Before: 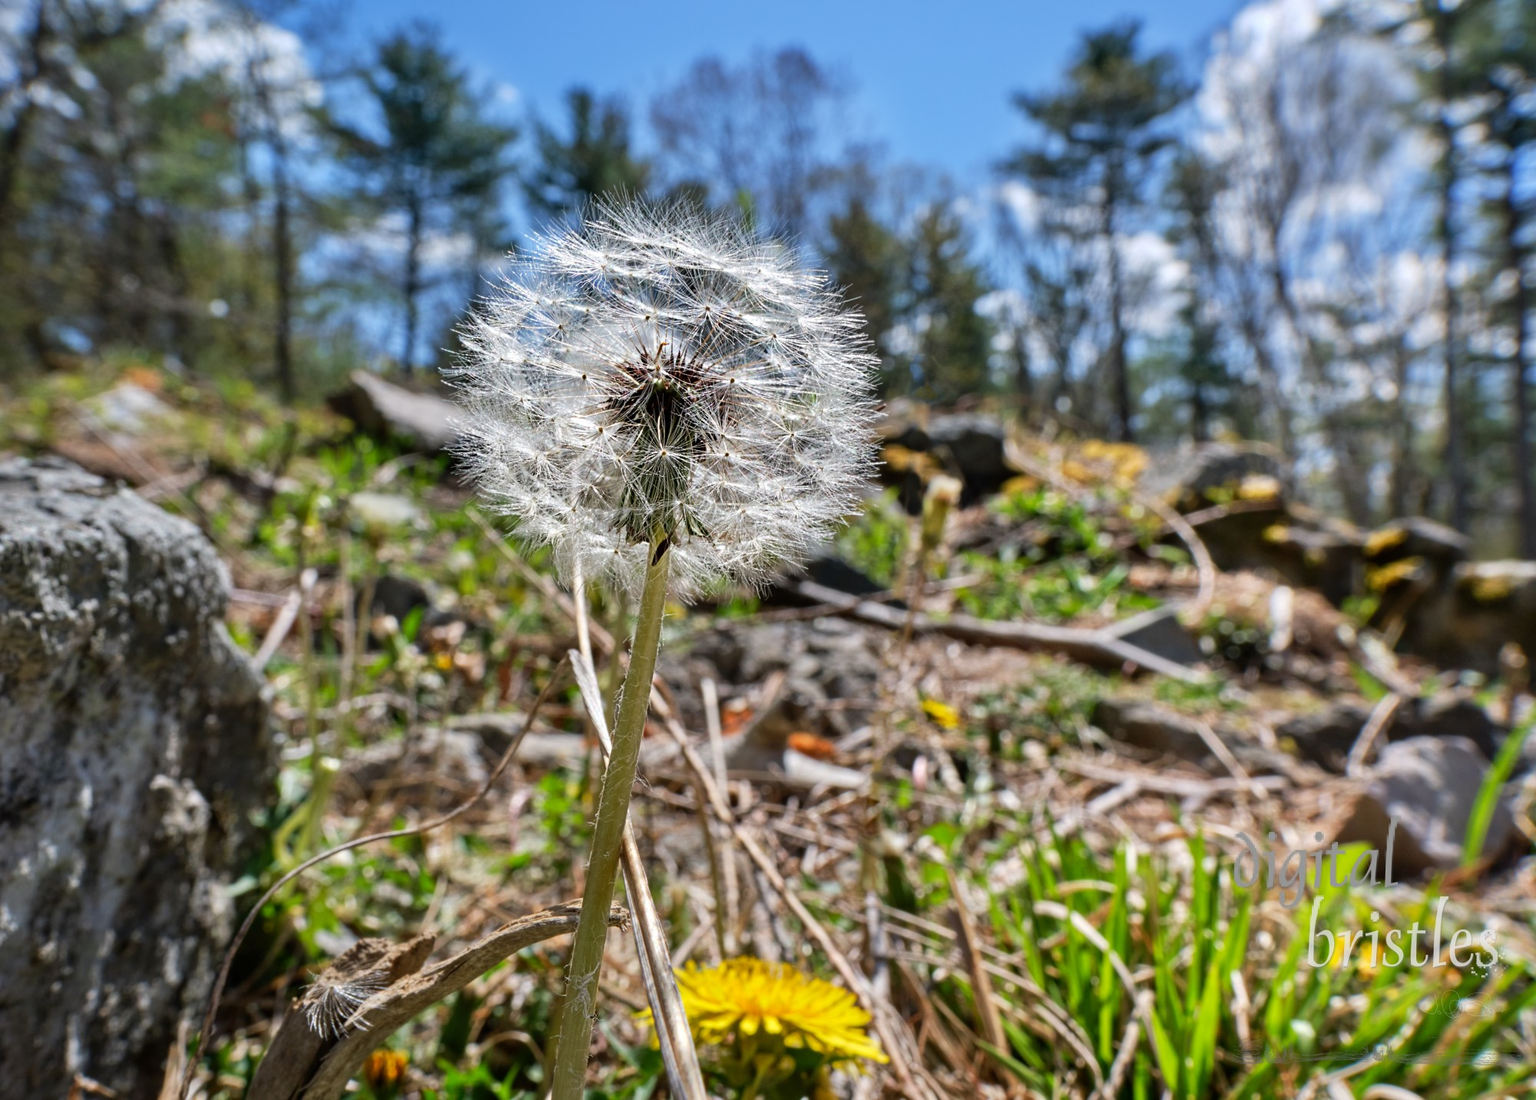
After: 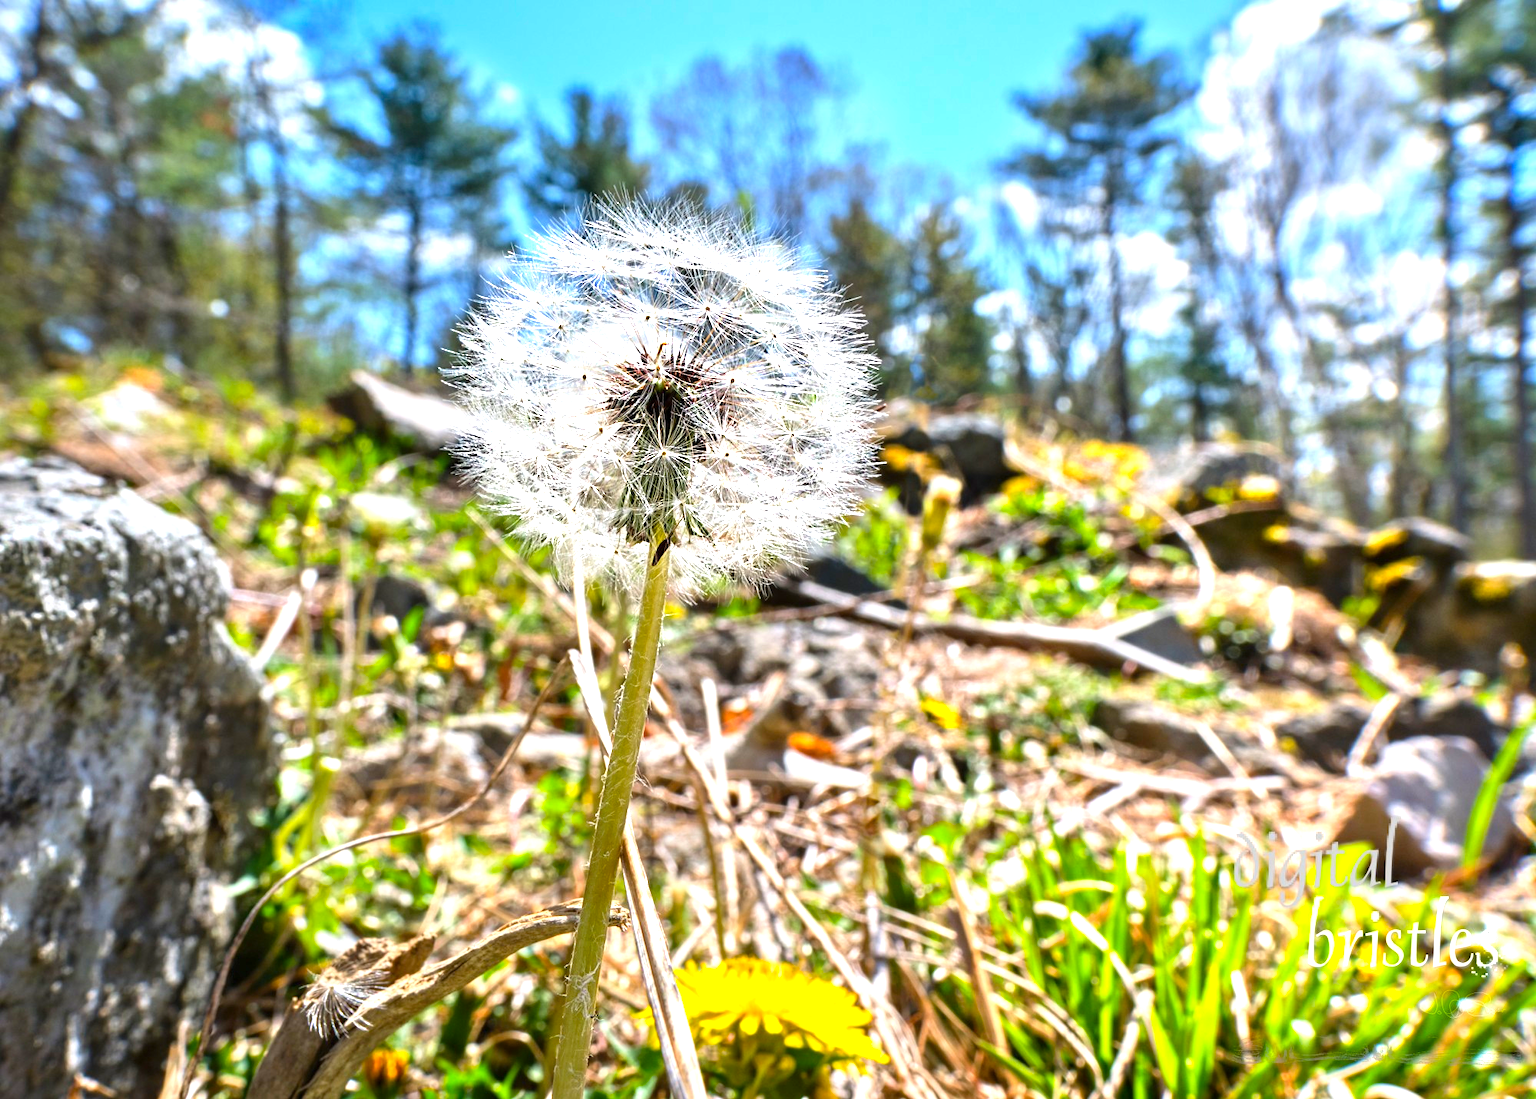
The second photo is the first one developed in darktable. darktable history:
exposure: exposure 1.25 EV, compensate exposure bias true, compensate highlight preservation false
color balance rgb: perceptual saturation grading › global saturation 20%, global vibrance 20%
